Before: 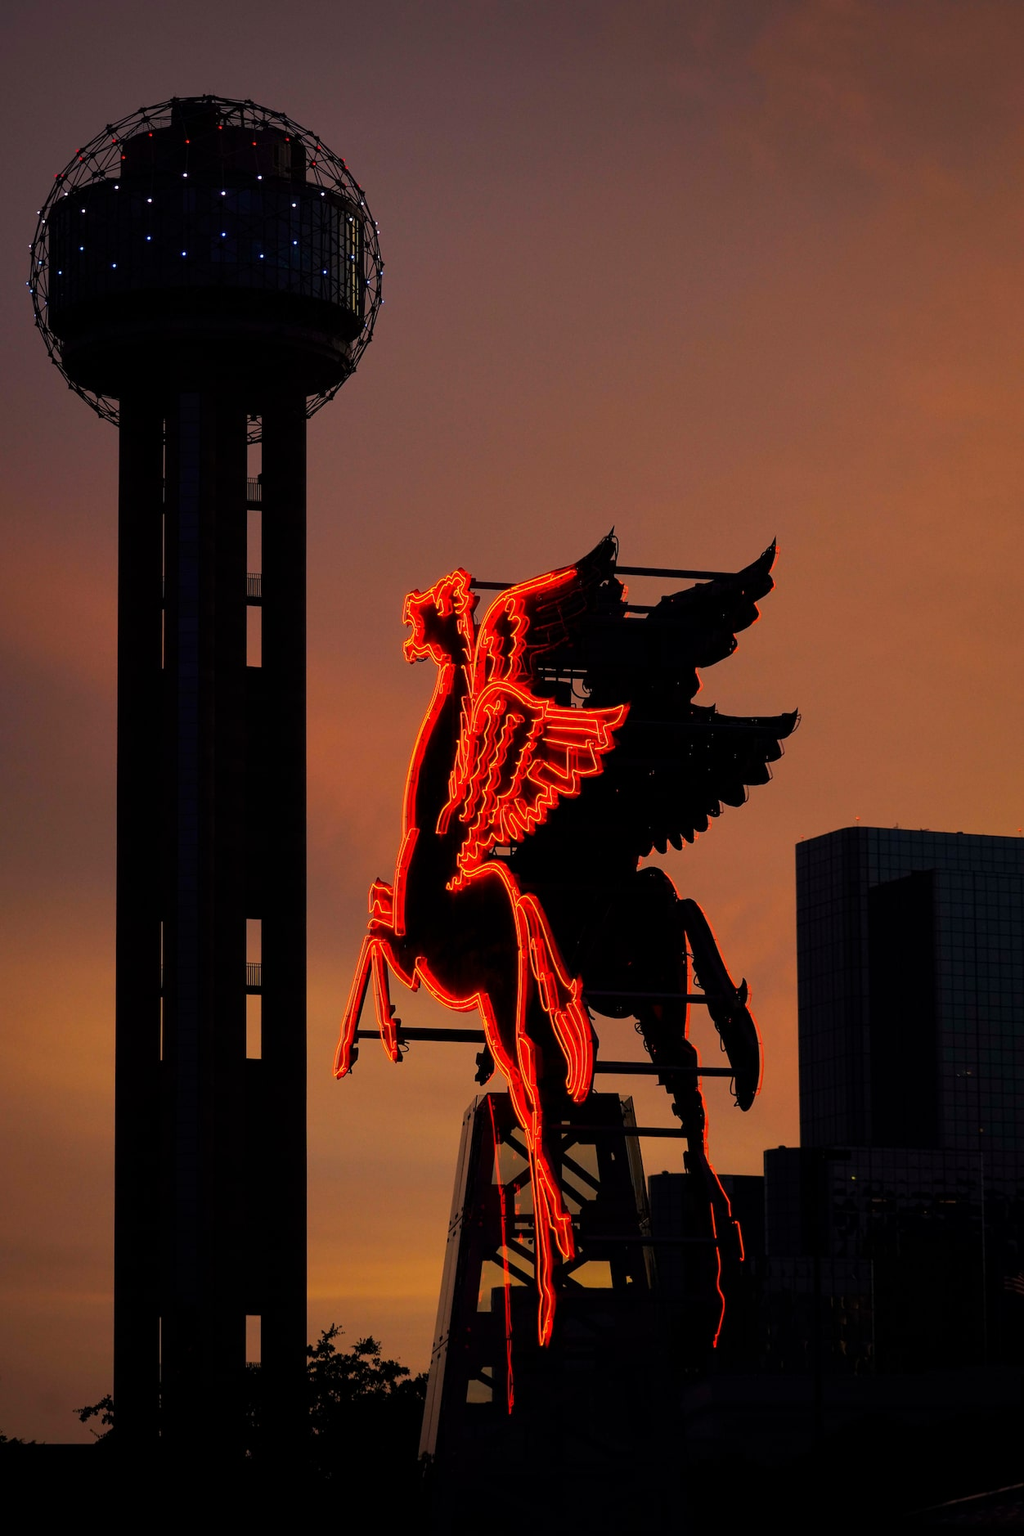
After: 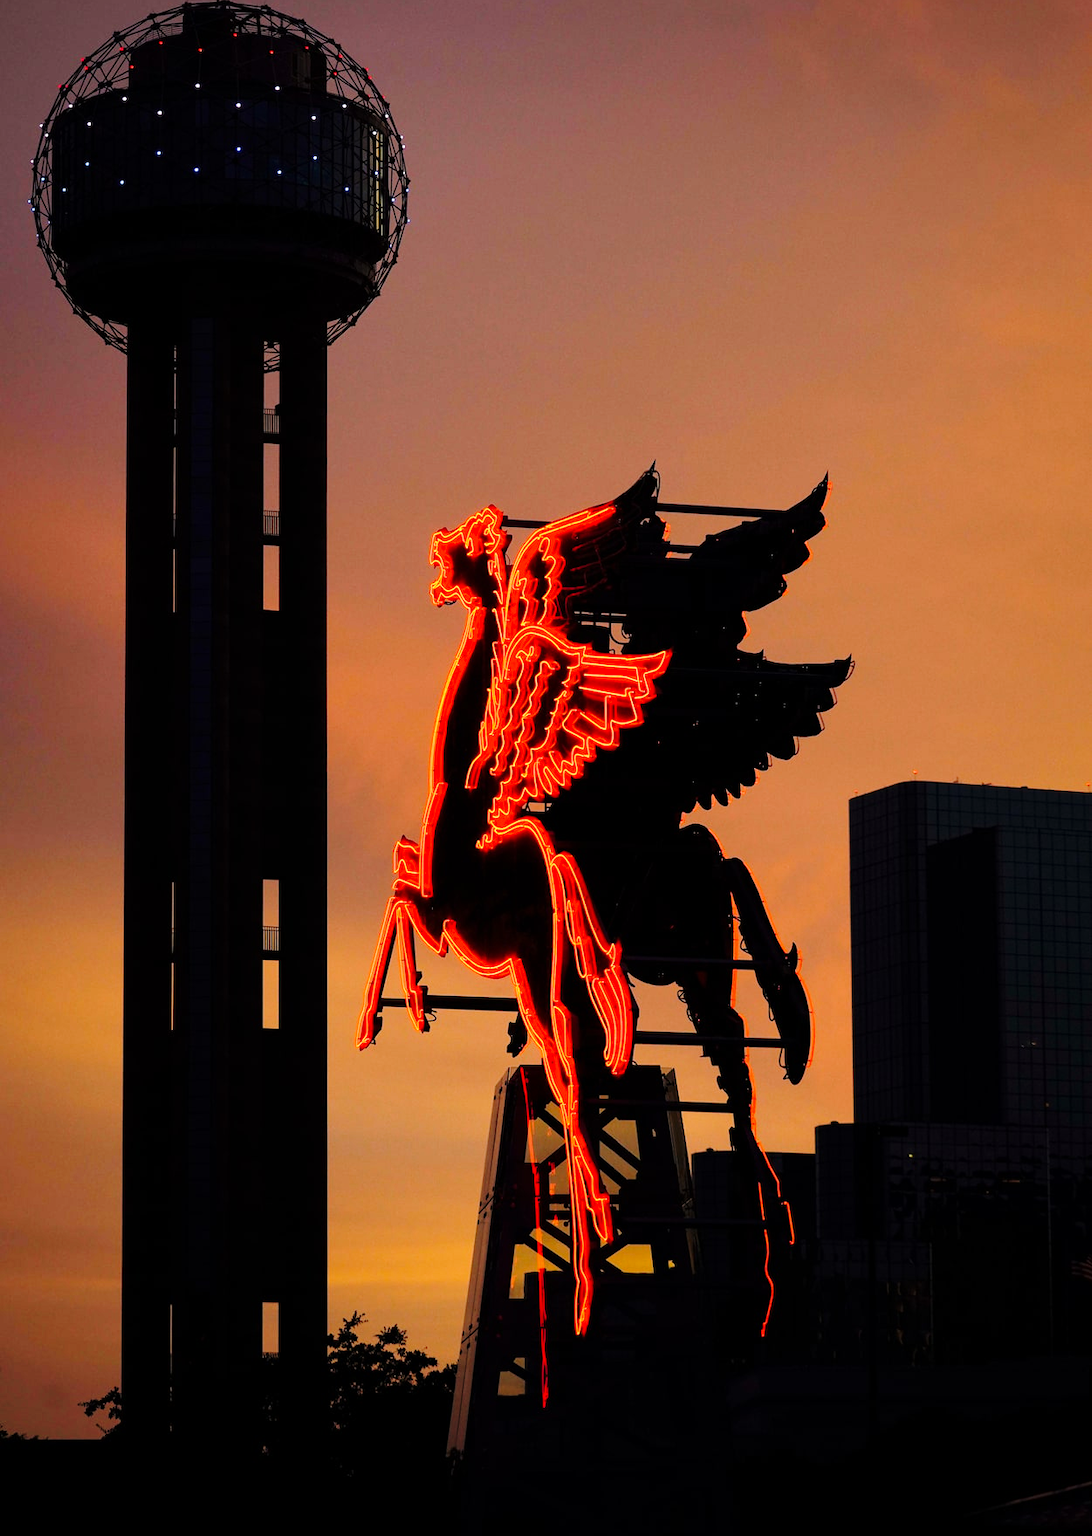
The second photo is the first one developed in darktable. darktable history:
crop and rotate: top 6.25%
base curve: curves: ch0 [(0, 0) (0.028, 0.03) (0.121, 0.232) (0.46, 0.748) (0.859, 0.968) (1, 1)], preserve colors none
